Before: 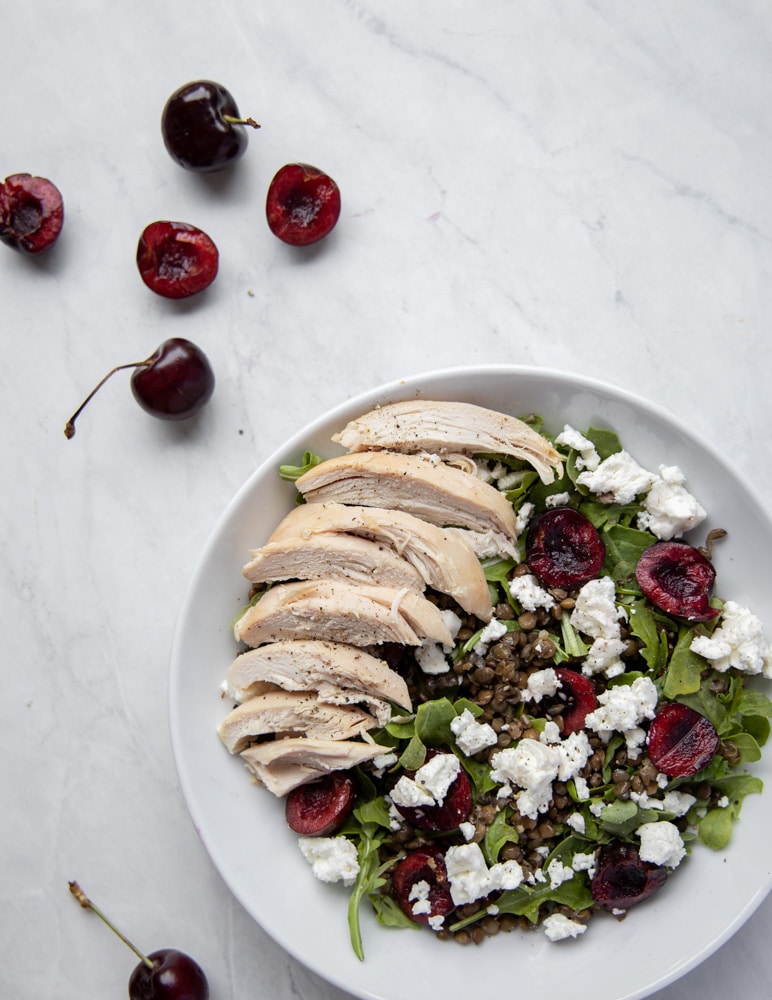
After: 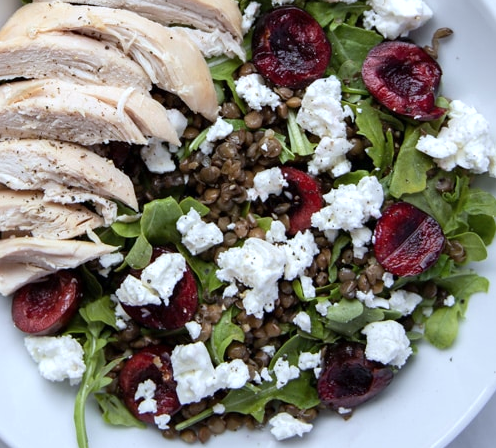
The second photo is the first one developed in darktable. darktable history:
color calibration: x 0.367, y 0.376, temperature 4381.05 K
exposure: exposure 0.211 EV, compensate highlight preservation false
crop and rotate: left 35.667%, top 50.153%, bottom 5.001%
